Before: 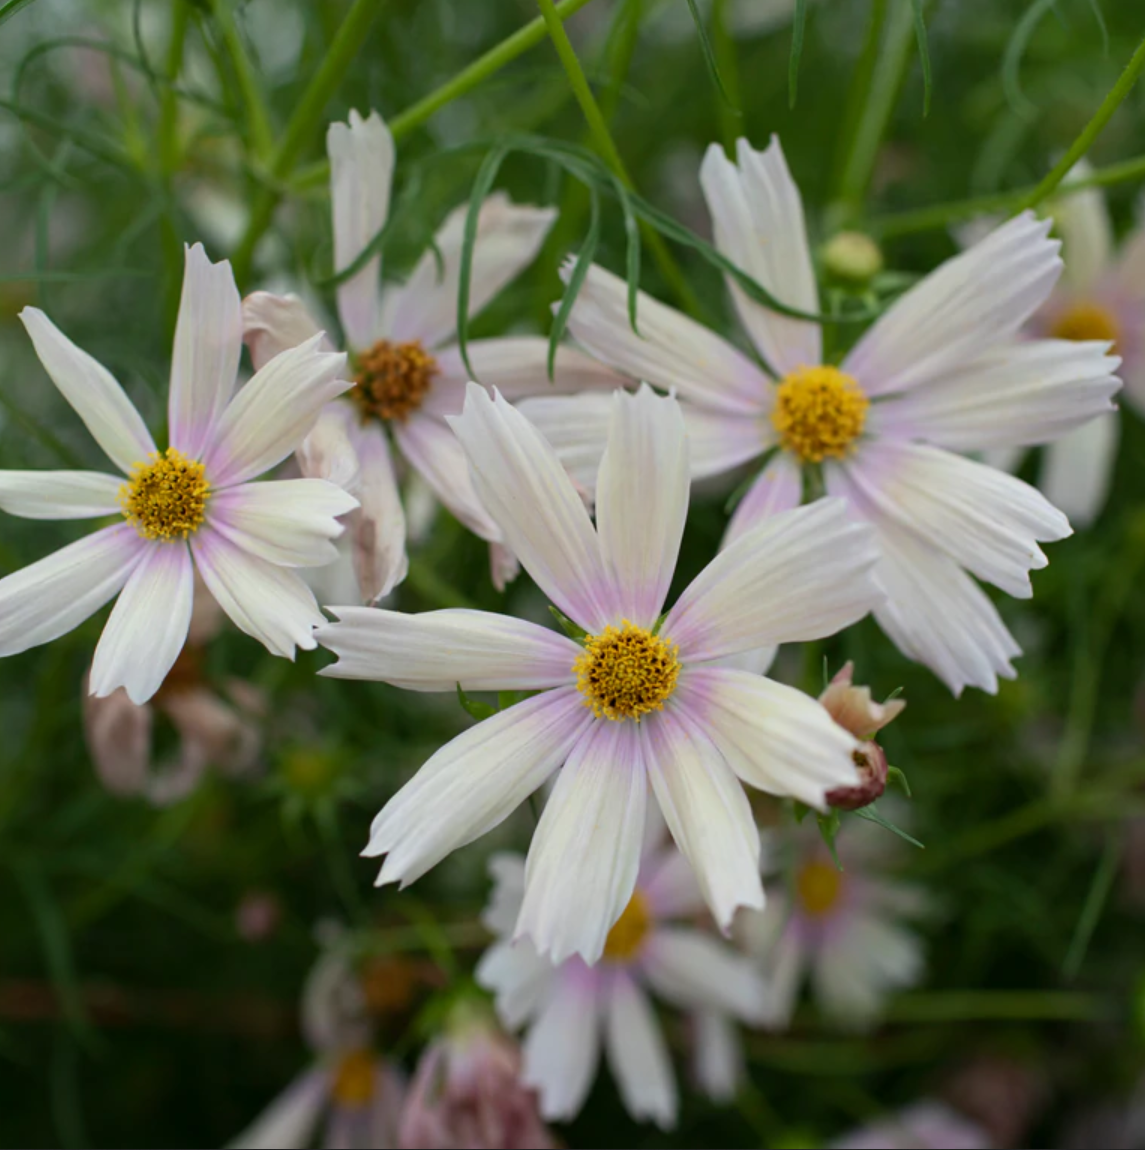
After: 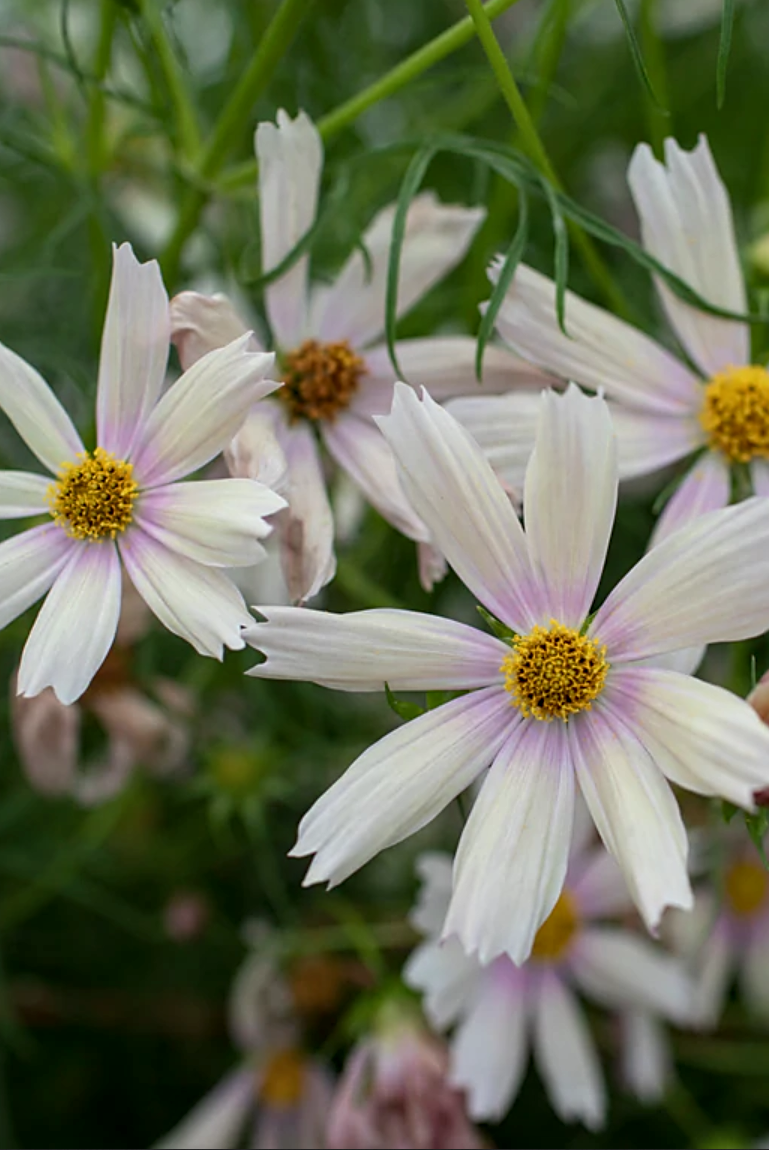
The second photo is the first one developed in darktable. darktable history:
local contrast: on, module defaults
crop and rotate: left 6.321%, right 26.466%
sharpen: on, module defaults
